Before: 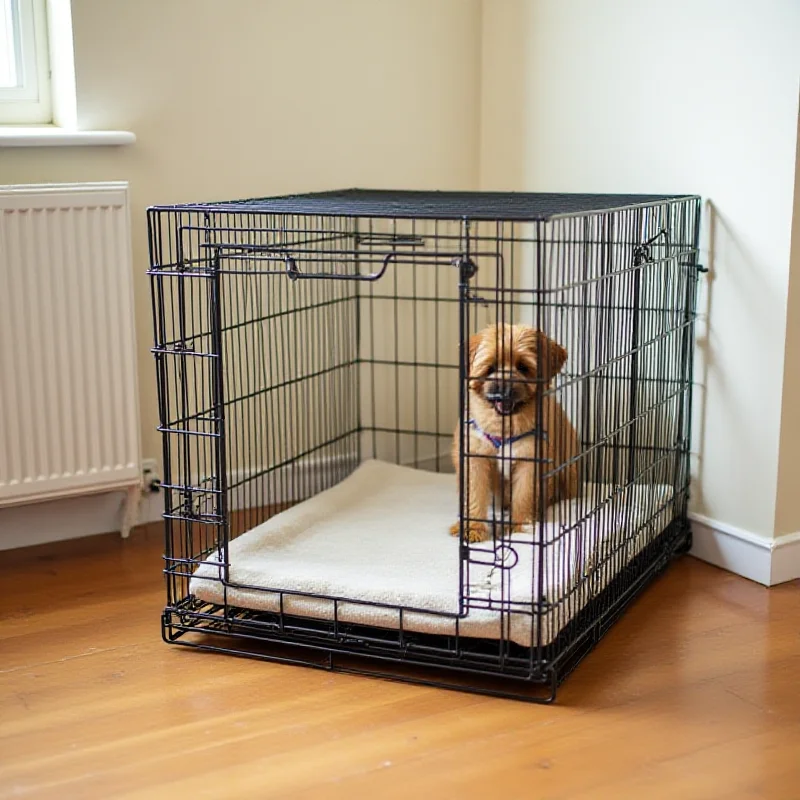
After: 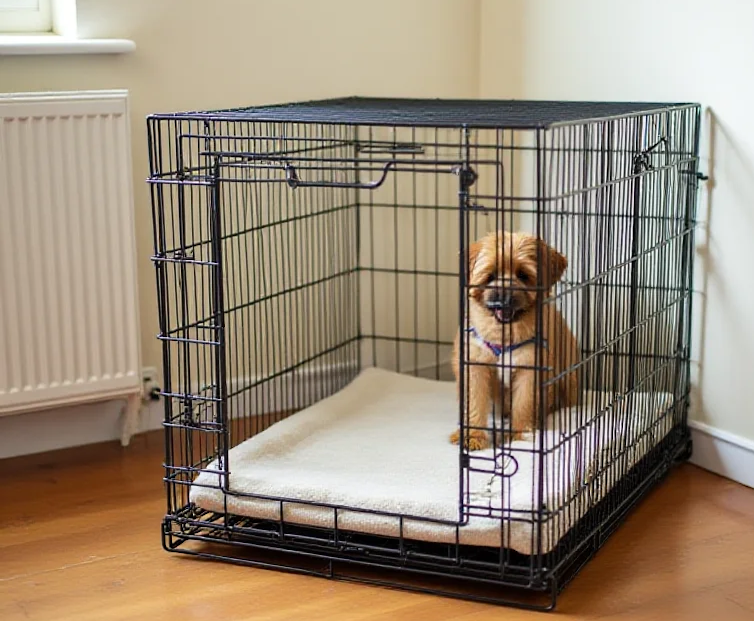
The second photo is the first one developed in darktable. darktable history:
crop and rotate: angle 0.042°, top 11.57%, right 5.568%, bottom 10.626%
